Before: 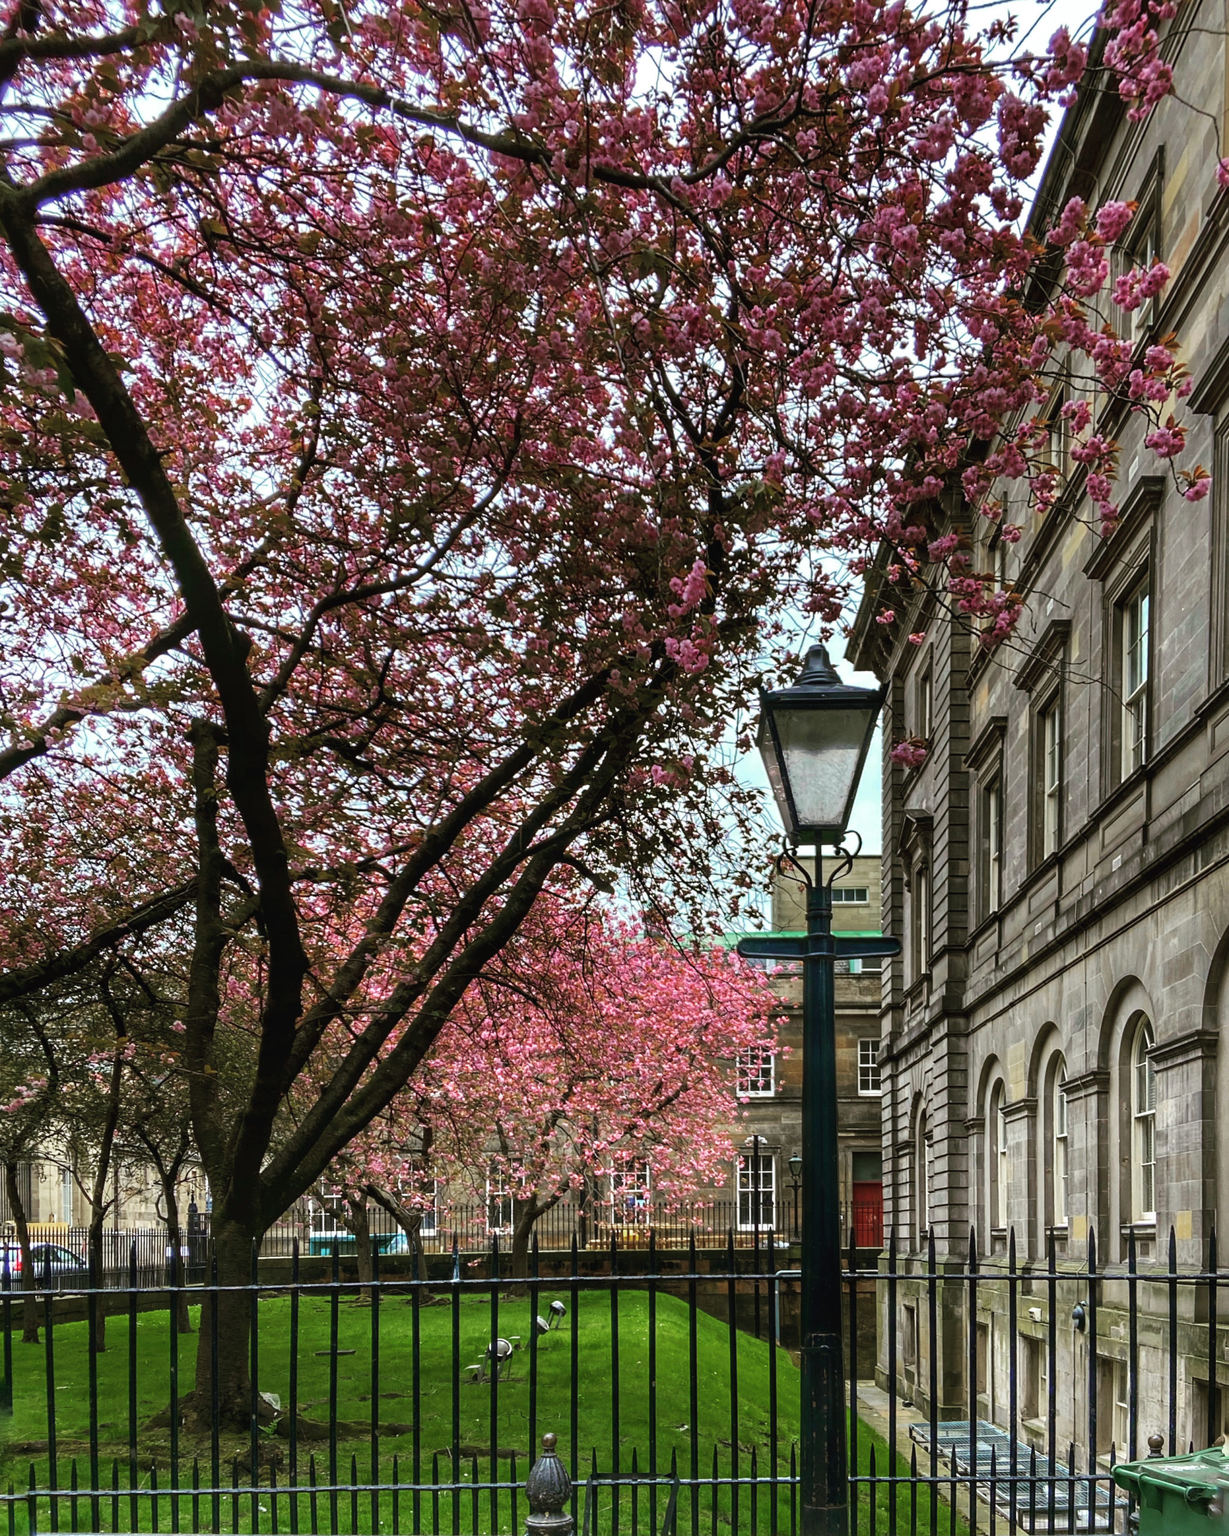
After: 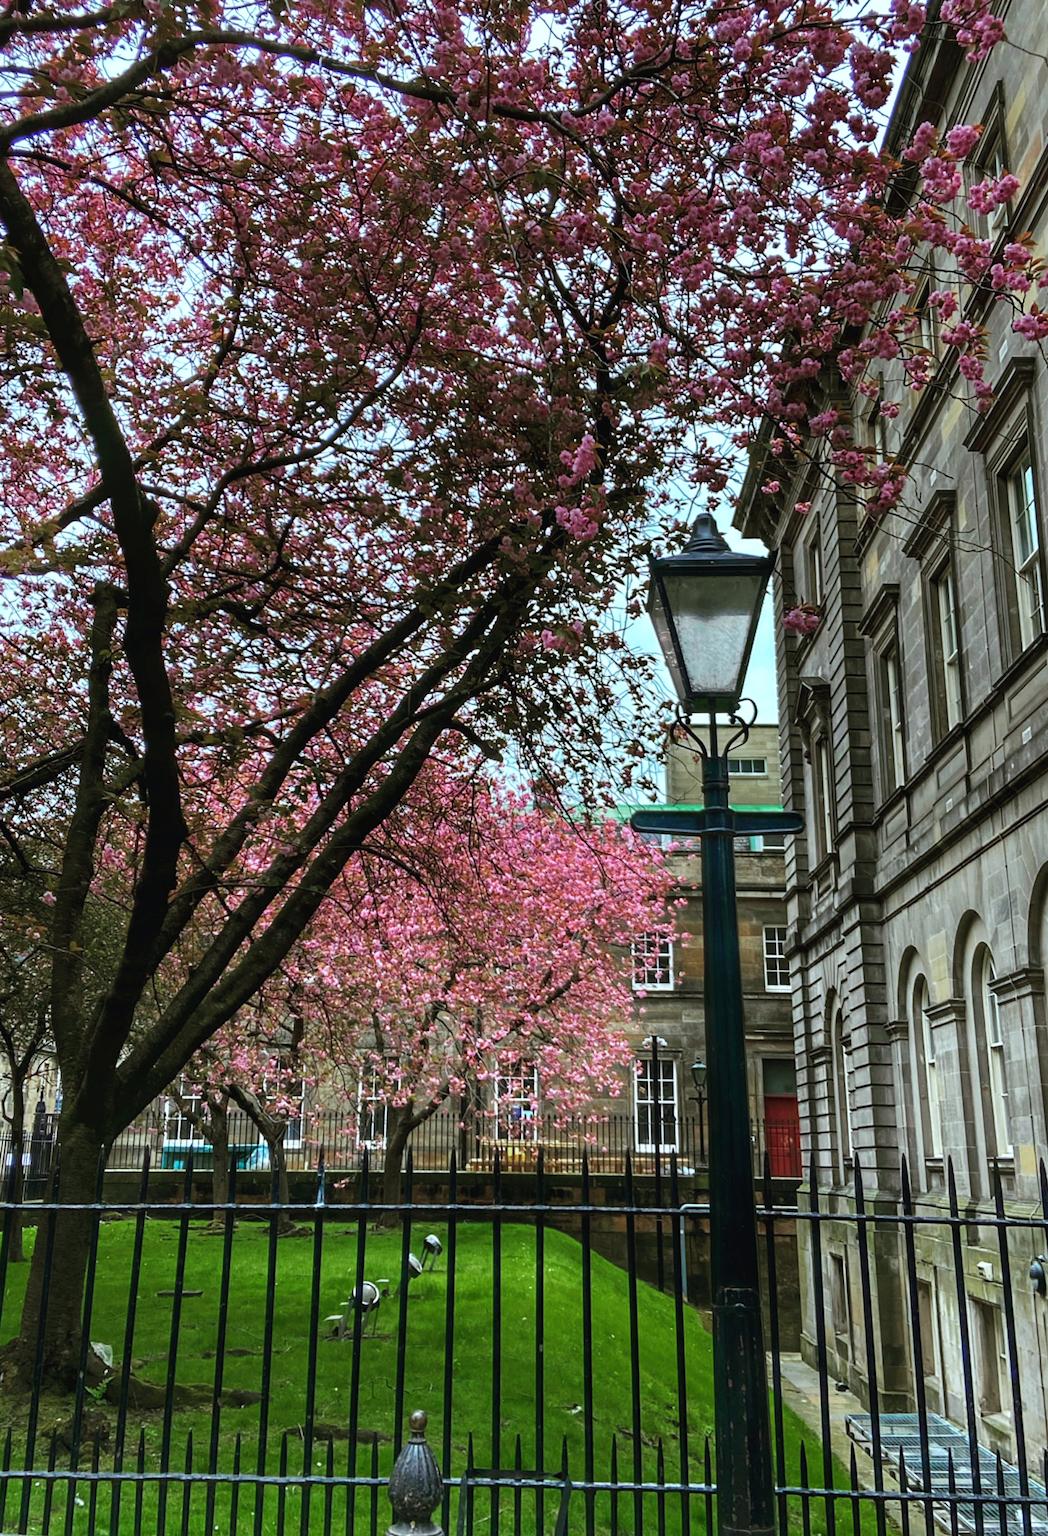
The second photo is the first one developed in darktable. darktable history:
exposure: compensate highlight preservation false
rotate and perspective: rotation 0.72°, lens shift (vertical) -0.352, lens shift (horizontal) -0.051, crop left 0.152, crop right 0.859, crop top 0.019, crop bottom 0.964
color calibration: output R [1.003, 0.027, -0.041, 0], output G [-0.018, 1.043, -0.038, 0], output B [0.071, -0.086, 1.017, 0], illuminant as shot in camera, x 0.359, y 0.362, temperature 4570.54 K
white balance: red 0.982, blue 1.018
